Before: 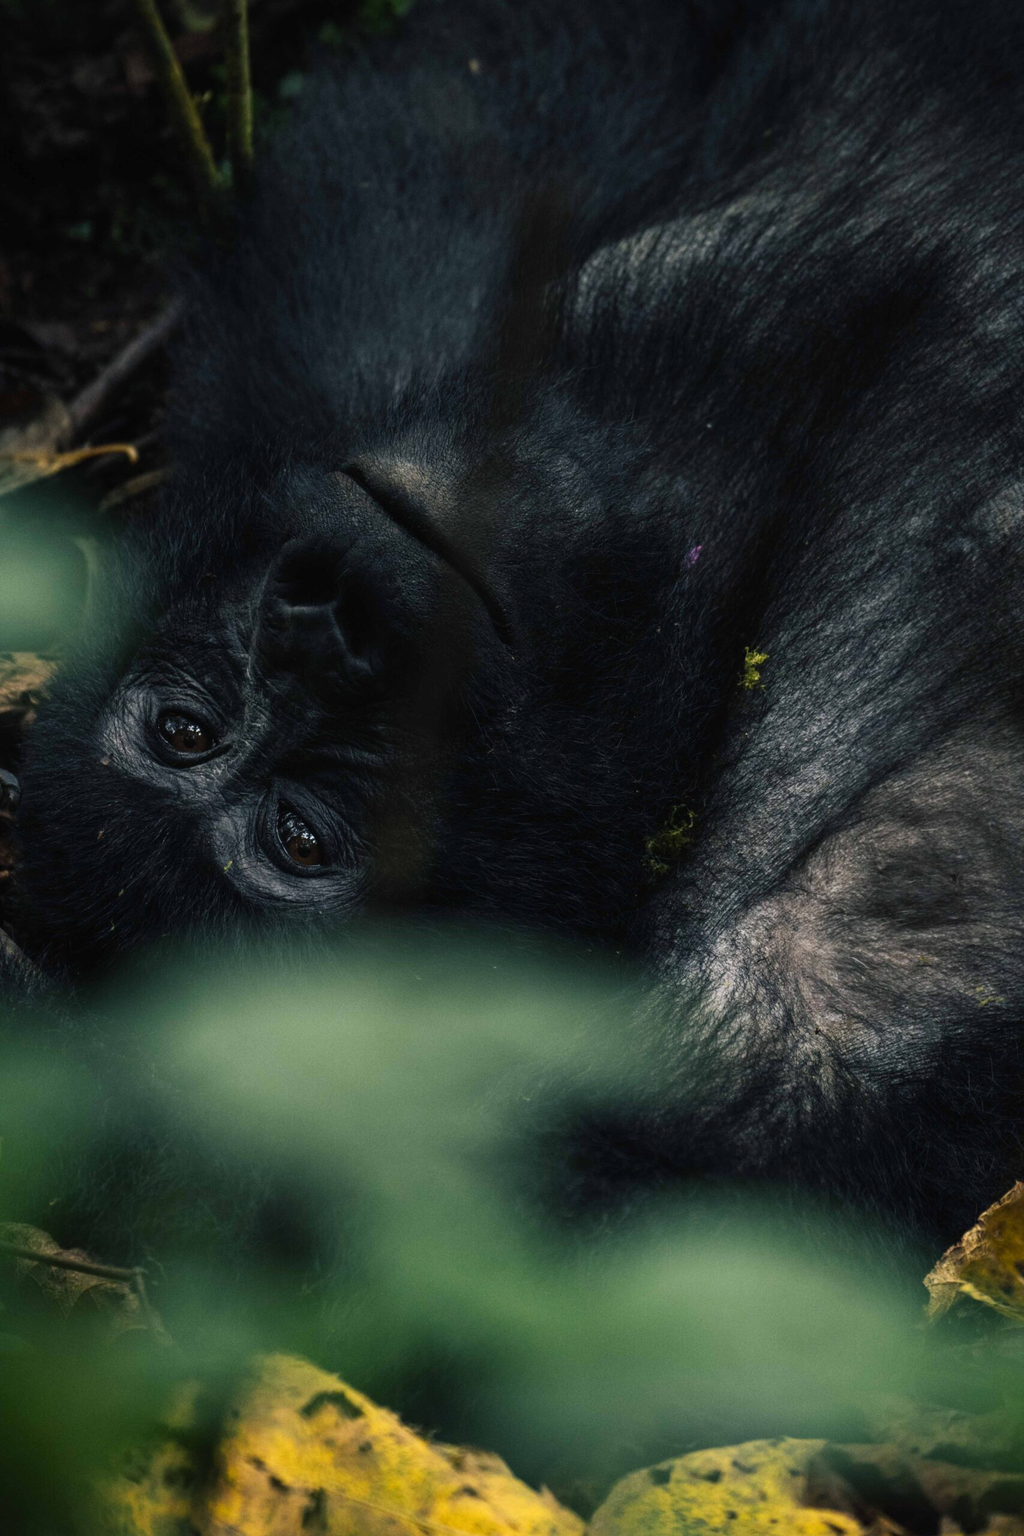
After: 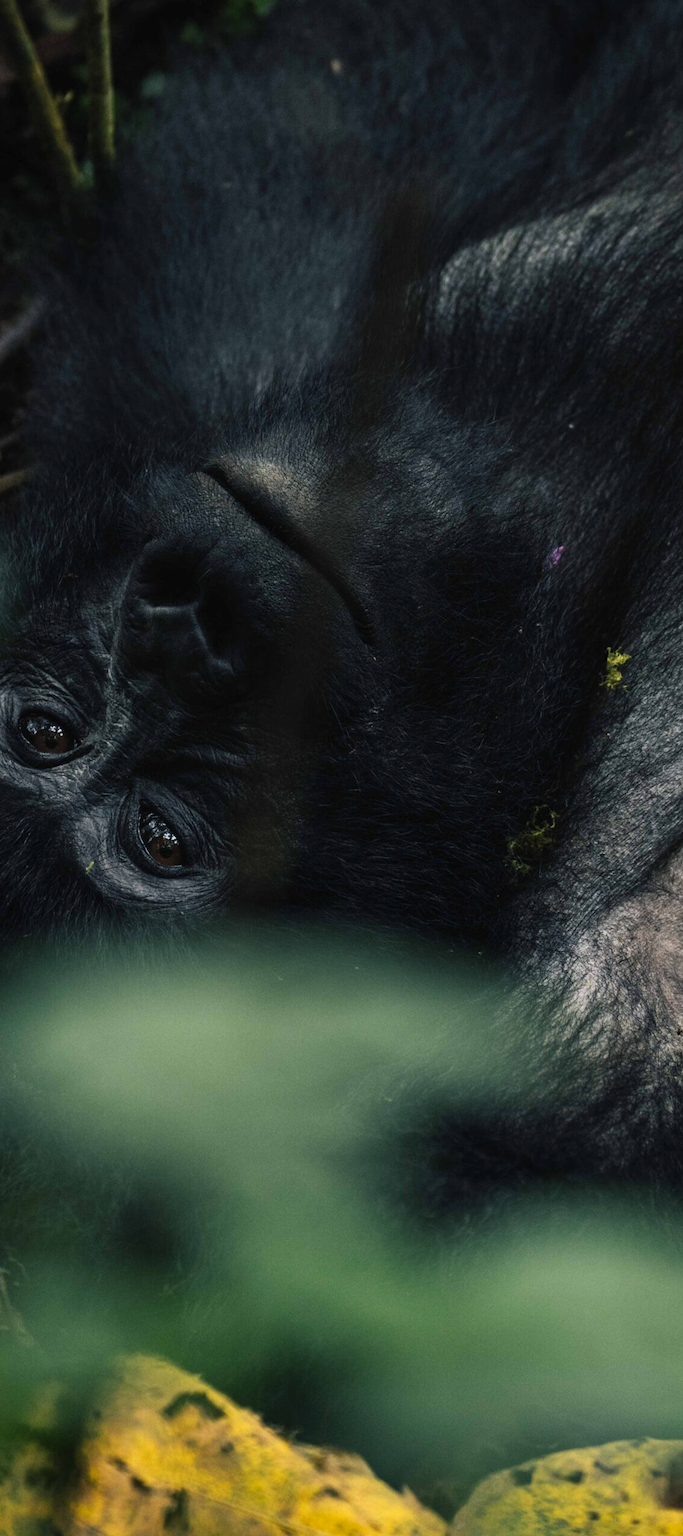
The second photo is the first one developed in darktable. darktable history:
crop and rotate: left 13.537%, right 19.796%
shadows and highlights: shadows 24.5, highlights -78.15, soften with gaussian
